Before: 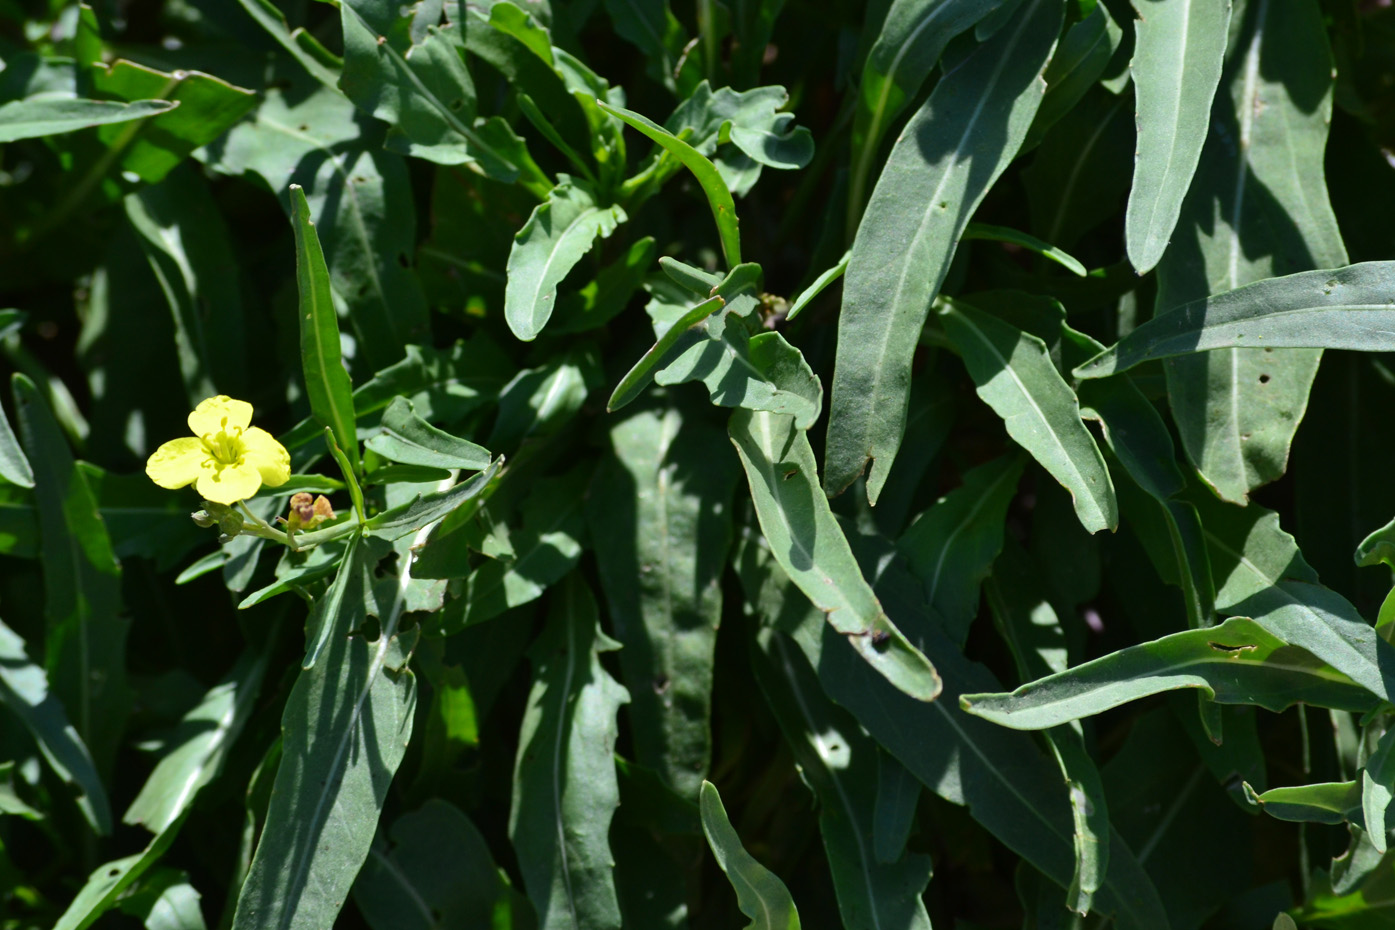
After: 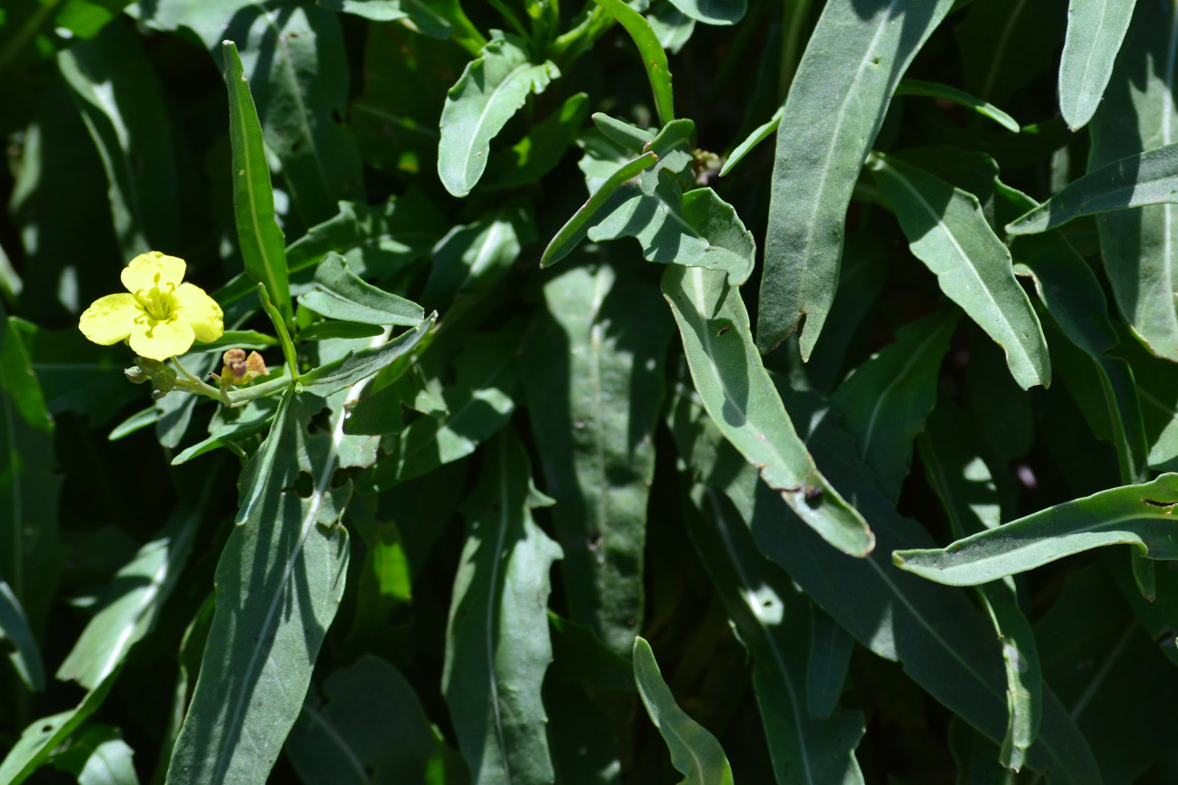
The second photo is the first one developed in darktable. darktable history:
tone equalizer: on, module defaults
white balance: red 0.98, blue 1.034
crop and rotate: left 4.842%, top 15.51%, right 10.668%
